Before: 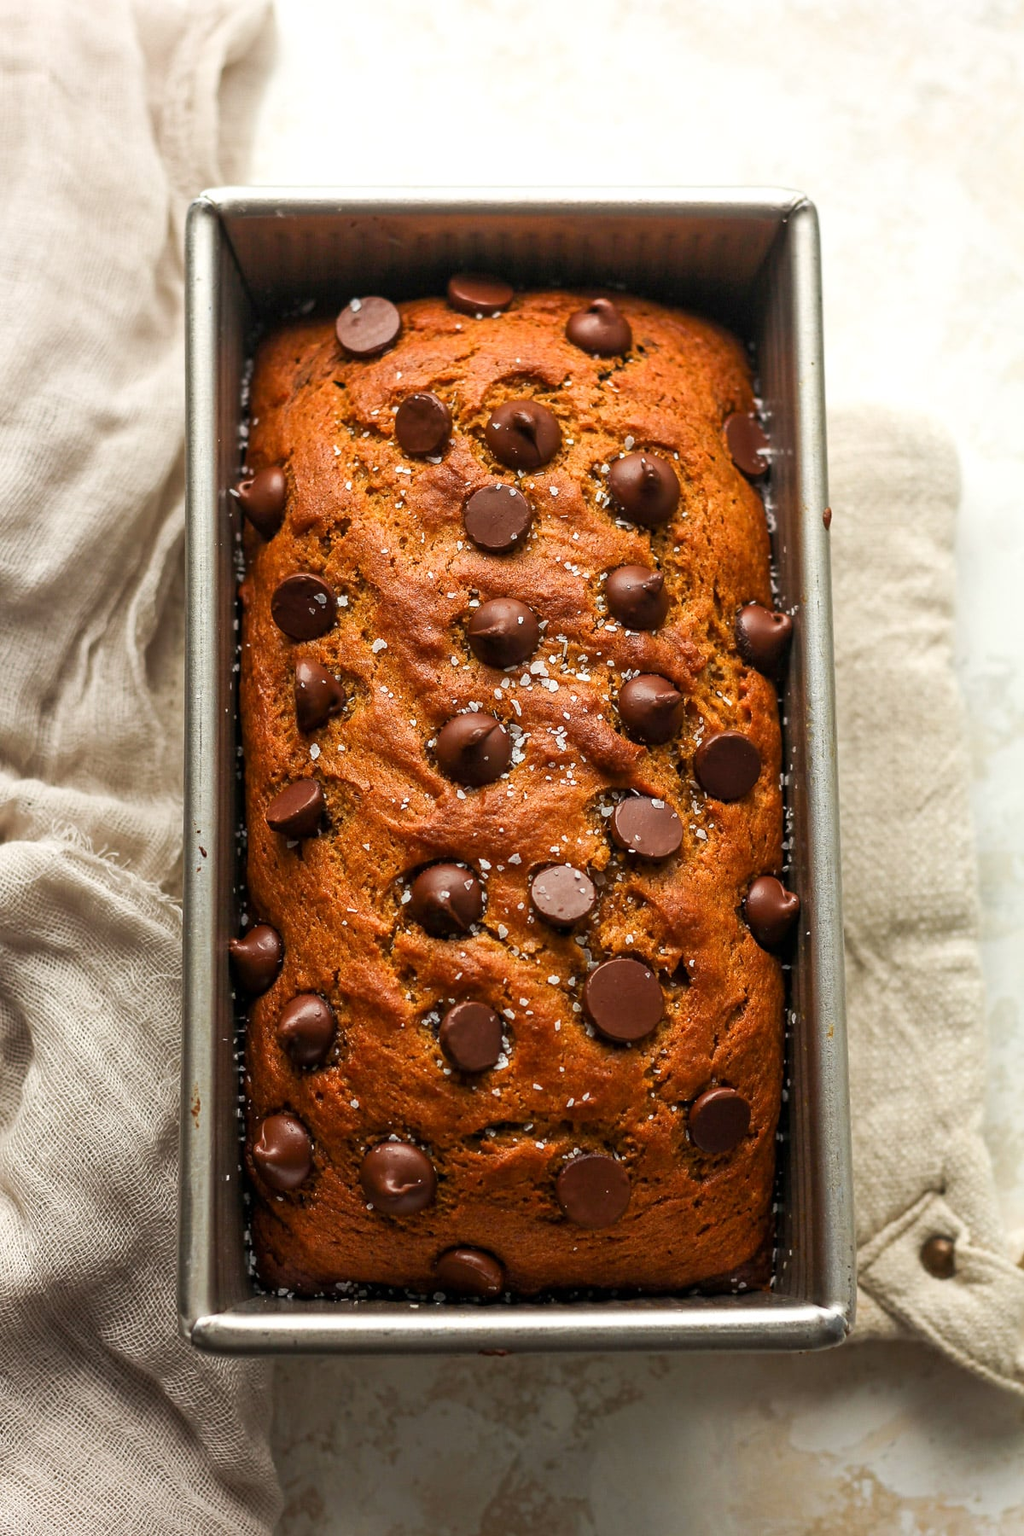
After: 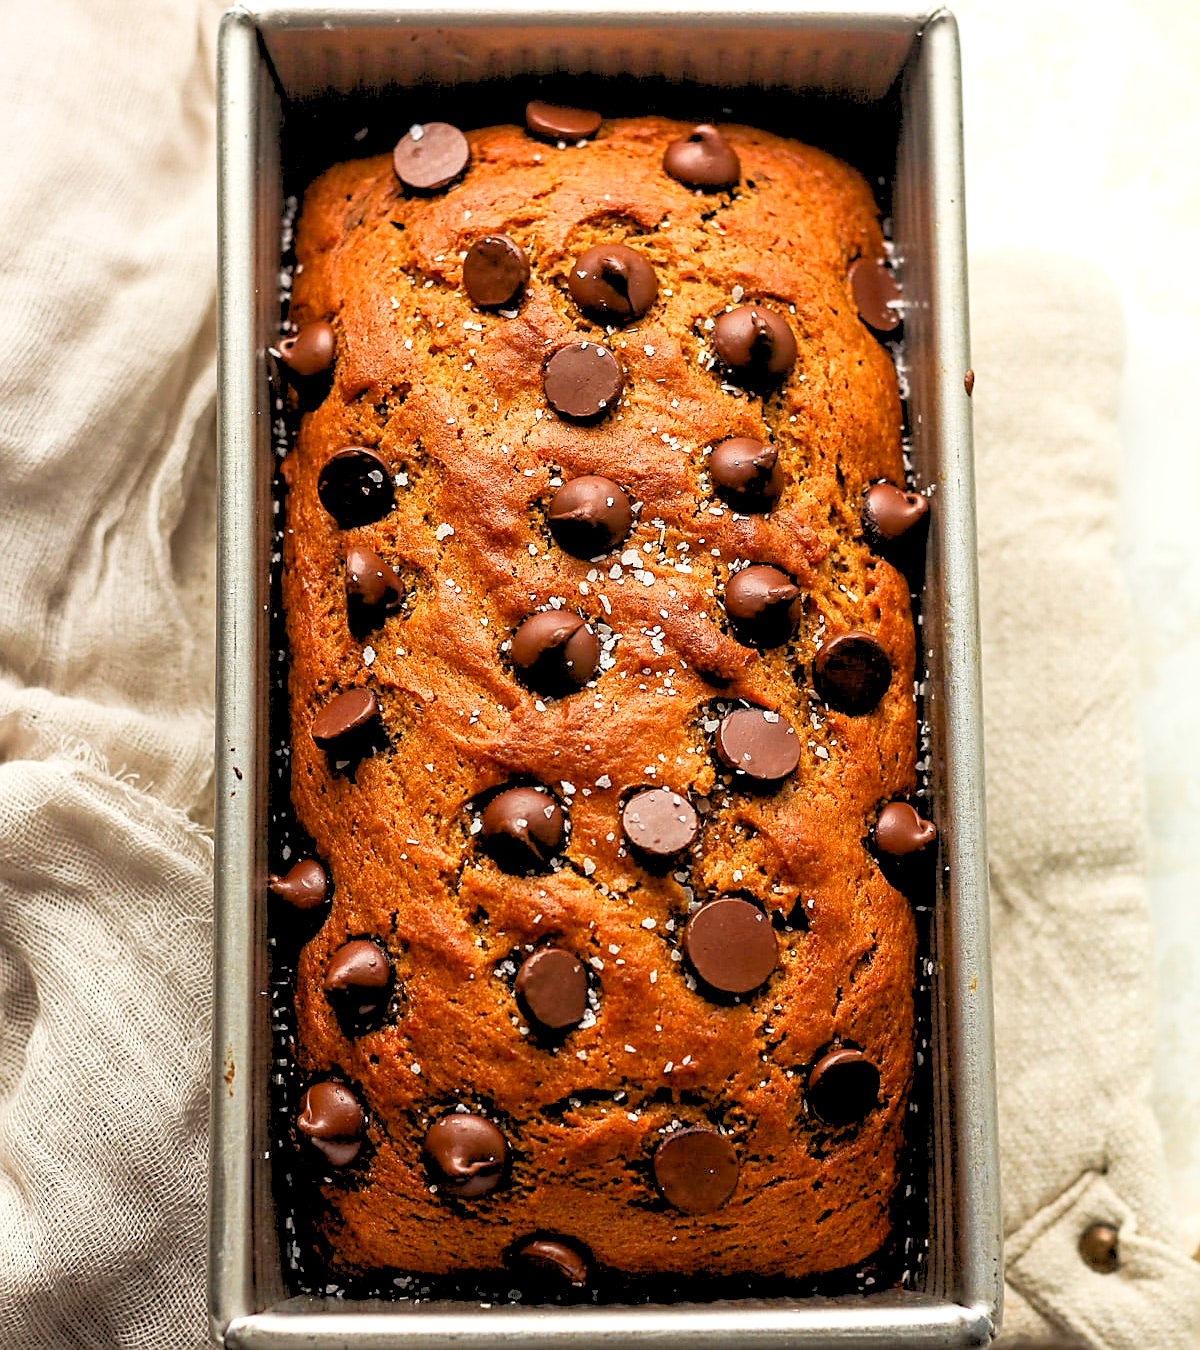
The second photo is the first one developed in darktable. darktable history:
rgb levels: preserve colors sum RGB, levels [[0.038, 0.433, 0.934], [0, 0.5, 1], [0, 0.5, 1]]
crop and rotate: top 12.5%, bottom 12.5%
exposure: black level correction 0.005, exposure 0.417 EV, compensate highlight preservation false
shadows and highlights: shadows 0, highlights 40
sharpen: on, module defaults
